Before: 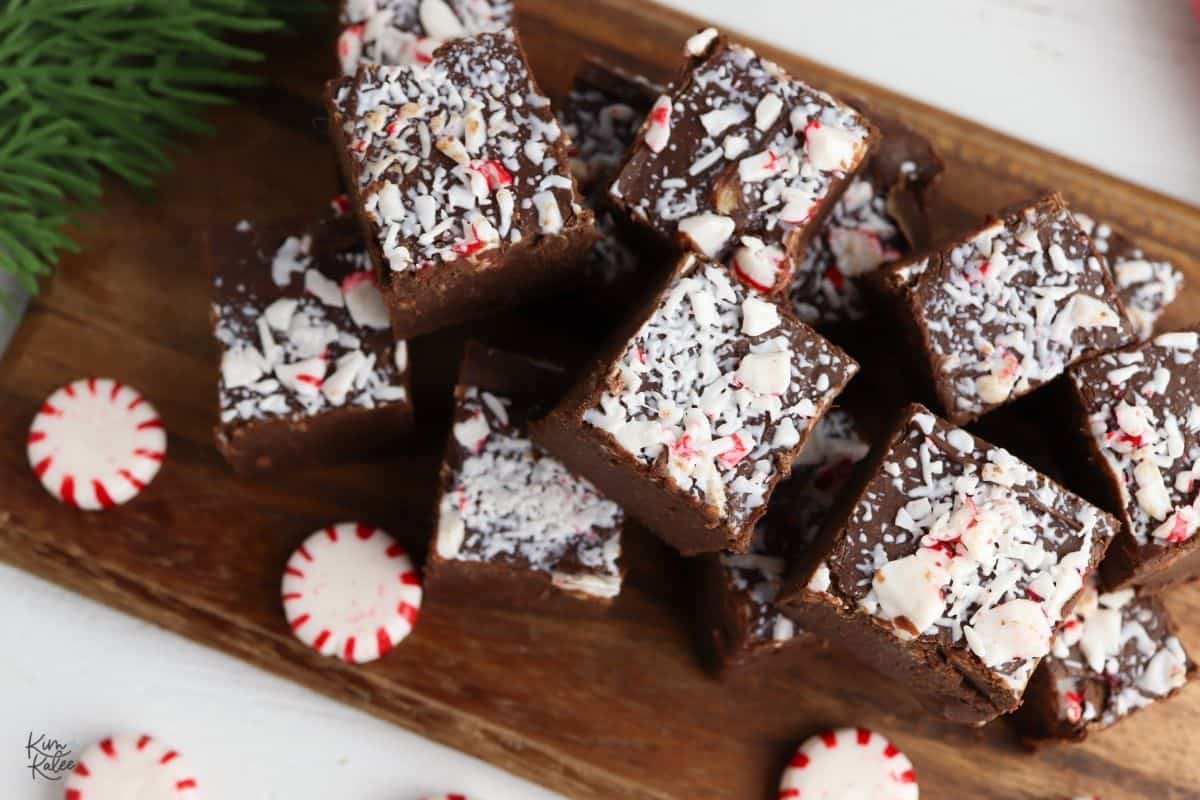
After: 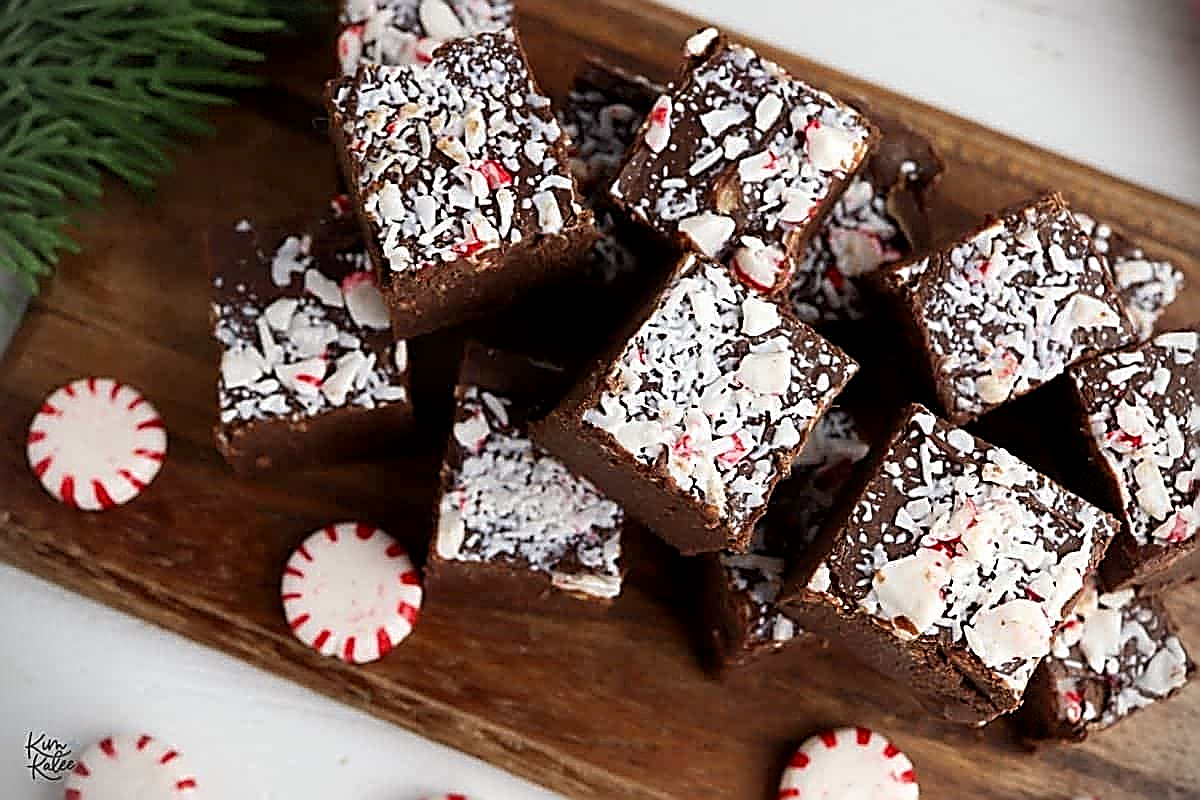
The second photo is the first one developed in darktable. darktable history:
local contrast: highlights 100%, shadows 100%, detail 120%, midtone range 0.2
vignetting: dithering 8-bit output, unbound false
exposure: black level correction 0.002, compensate highlight preservation false
sharpen: amount 2
